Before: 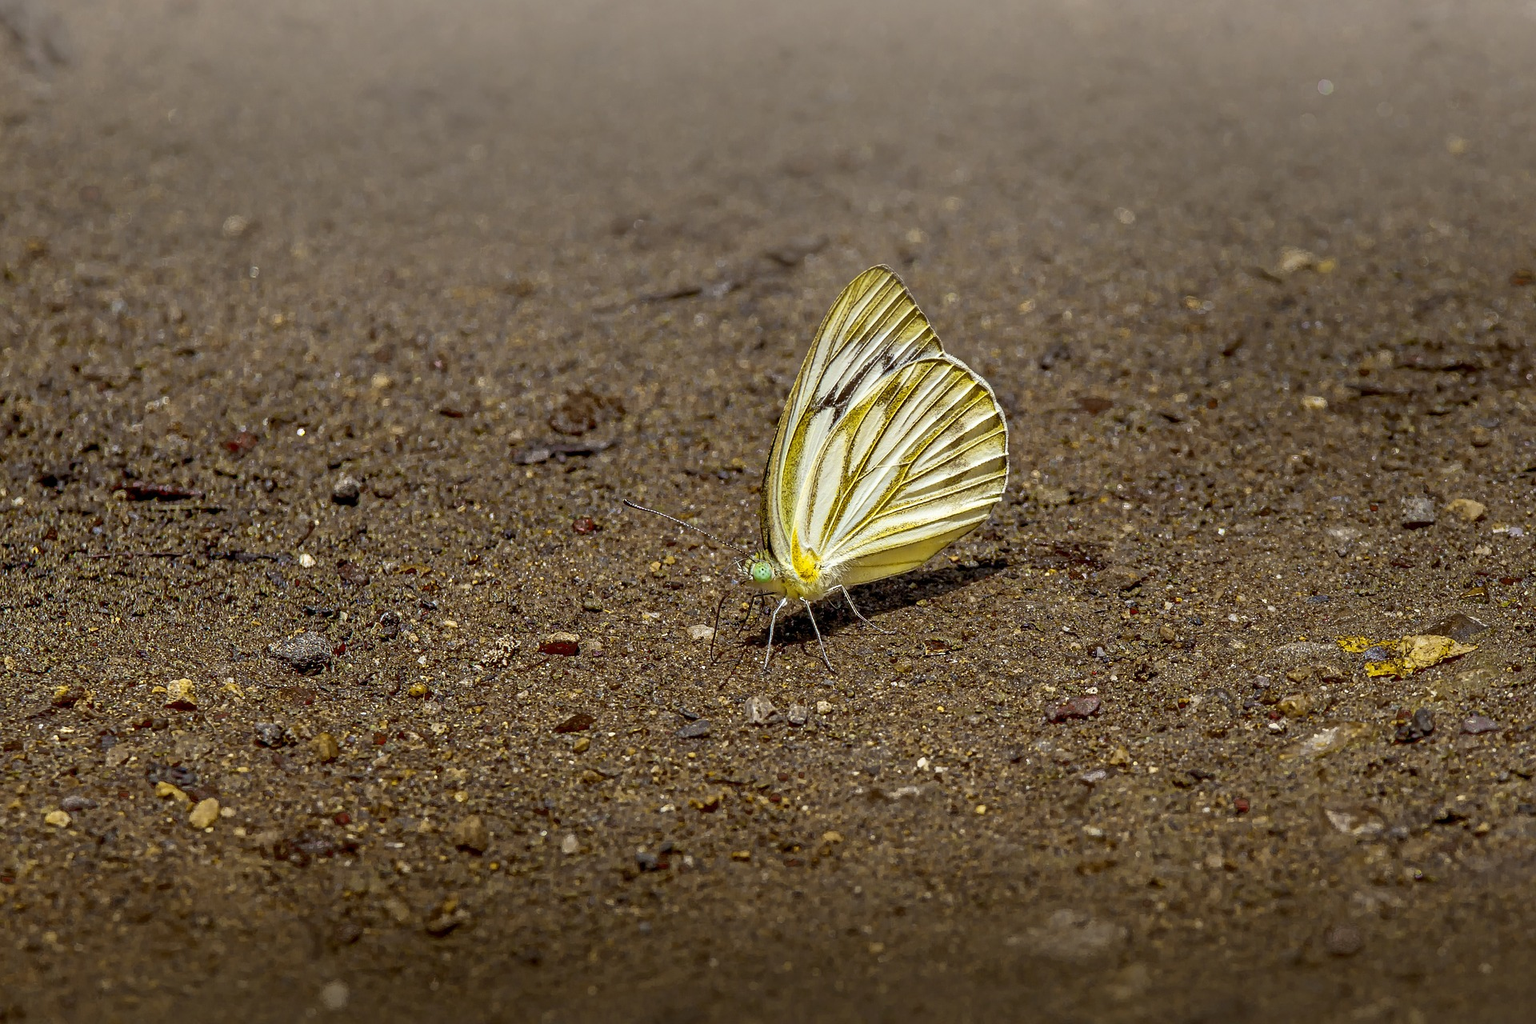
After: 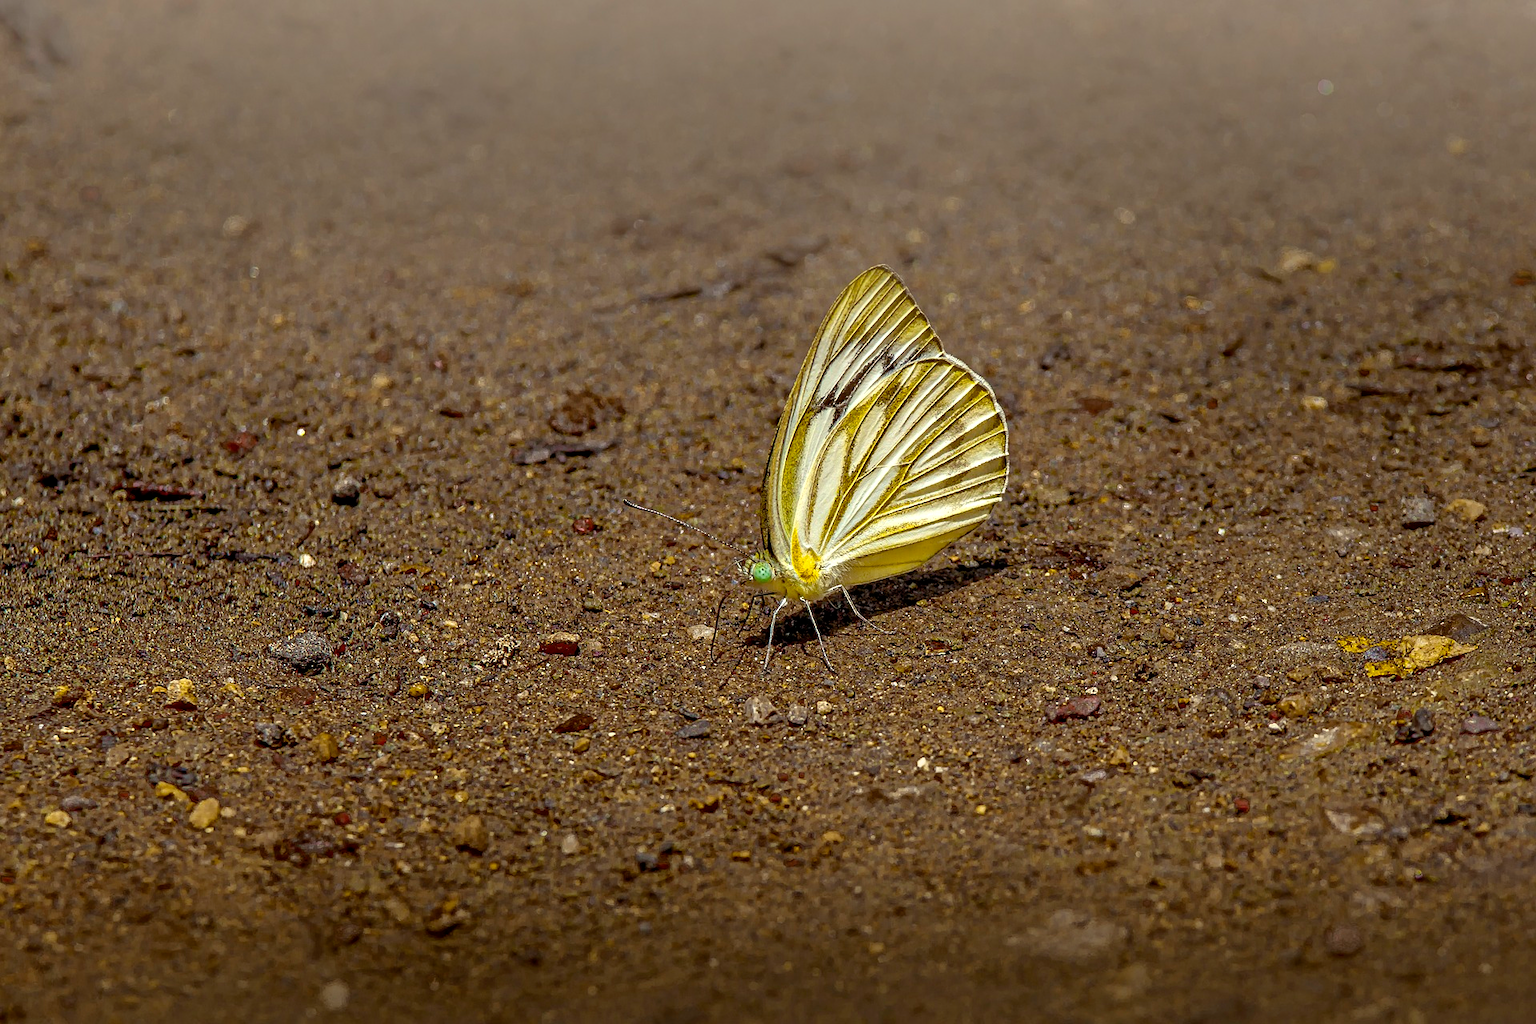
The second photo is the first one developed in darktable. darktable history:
tone equalizer: -8 EV -0.001 EV, -7 EV 0.003 EV, -6 EV -0.004 EV, -5 EV -0.007 EV, -4 EV -0.054 EV, -3 EV -0.227 EV, -2 EV -0.256 EV, -1 EV 0.081 EV, +0 EV 0.321 EV, edges refinement/feathering 500, mask exposure compensation -1.57 EV, preserve details no
color balance rgb: highlights gain › luminance 6.375%, highlights gain › chroma 2.503%, highlights gain › hue 91.99°, linear chroma grading › global chroma 8.728%, perceptual saturation grading › global saturation 0.11%
